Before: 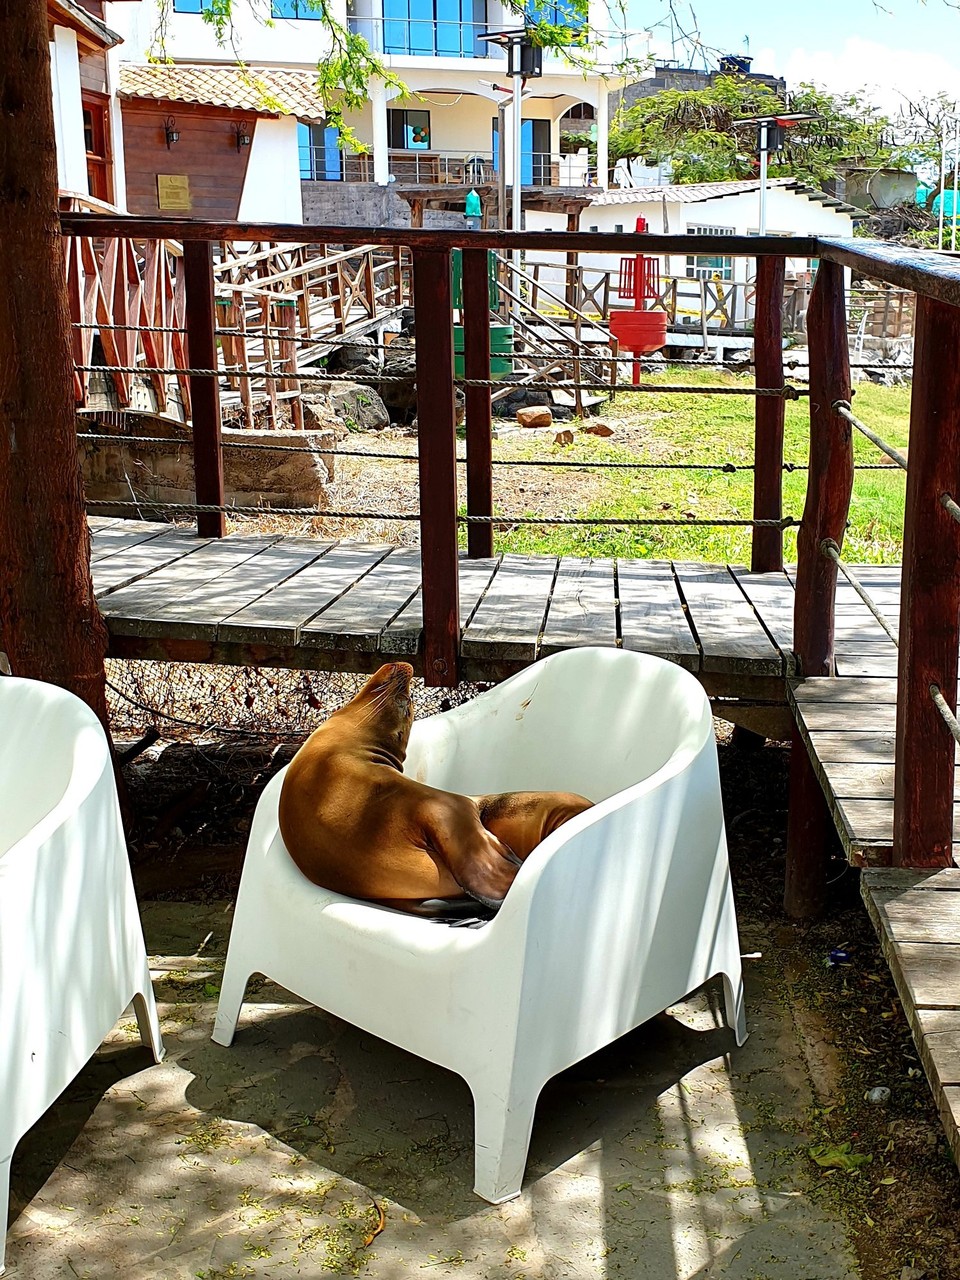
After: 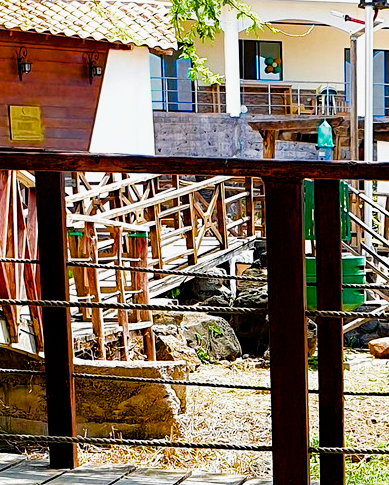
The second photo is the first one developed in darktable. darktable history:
color balance rgb: linear chroma grading › shadows 10%, linear chroma grading › highlights 10%, linear chroma grading › global chroma 15%, linear chroma grading › mid-tones 15%, perceptual saturation grading › global saturation 40%, perceptual saturation grading › highlights -25%, perceptual saturation grading › mid-tones 35%, perceptual saturation grading › shadows 35%, perceptual brilliance grading › global brilliance 11.29%, global vibrance 11.29%
filmic rgb: middle gray luminance 21.73%, black relative exposure -14 EV, white relative exposure 2.96 EV, threshold 6 EV, target black luminance 0%, hardness 8.81, latitude 59.69%, contrast 1.208, highlights saturation mix 5%, shadows ↔ highlights balance 41.6%, add noise in highlights 0, color science v3 (2019), use custom middle-gray values true, iterations of high-quality reconstruction 0, contrast in highlights soft, enable highlight reconstruction true
crop: left 15.452%, top 5.459%, right 43.956%, bottom 56.62%
